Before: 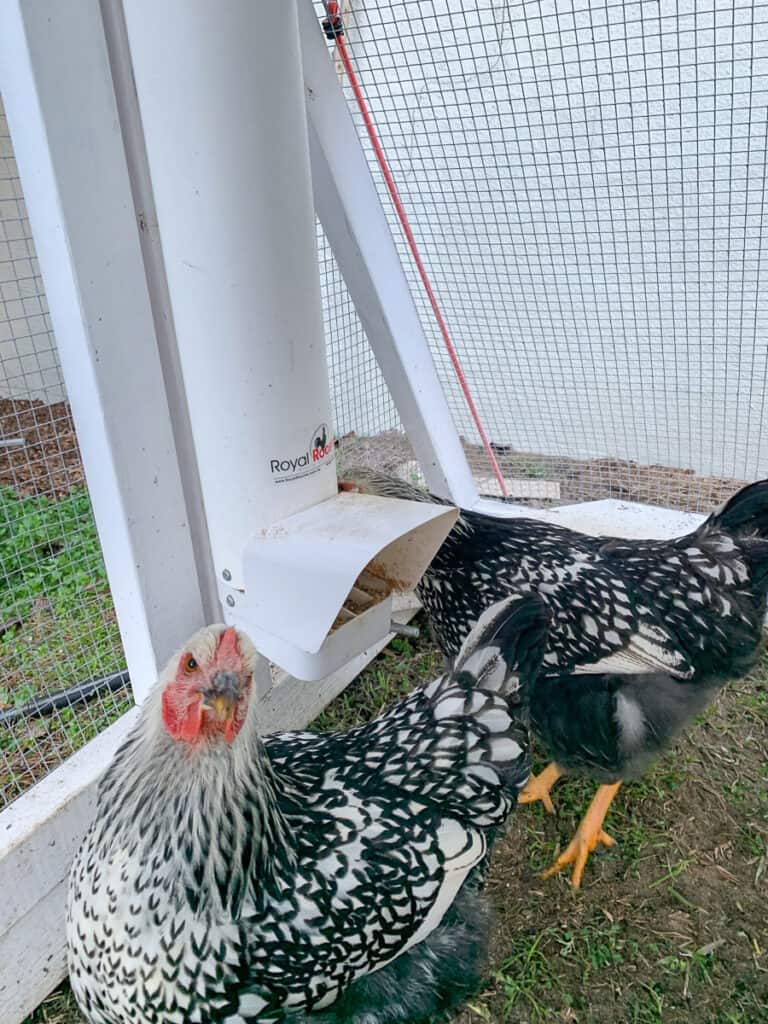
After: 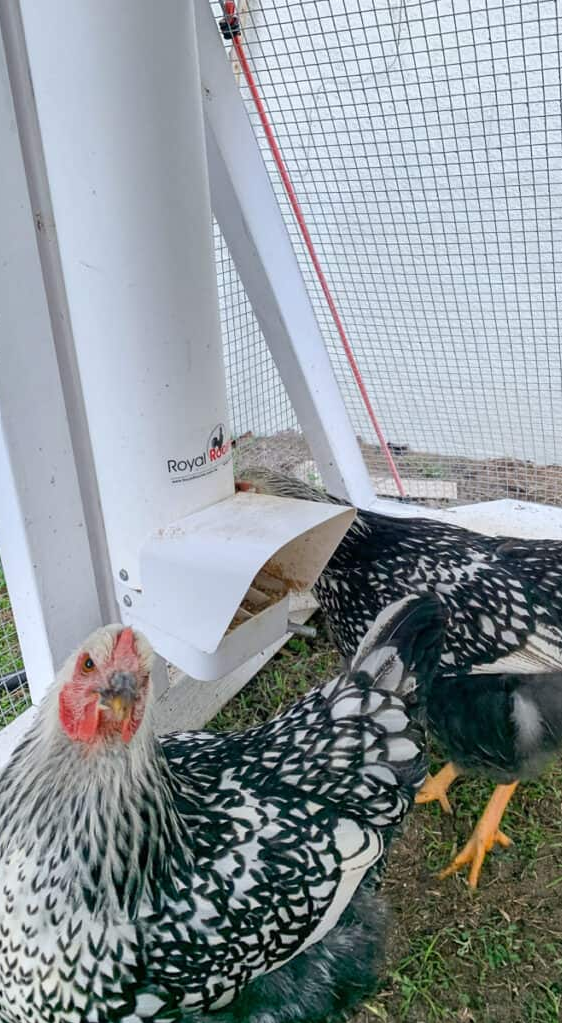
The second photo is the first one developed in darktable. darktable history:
crop: left 13.443%, right 13.31%
white balance: emerald 1
